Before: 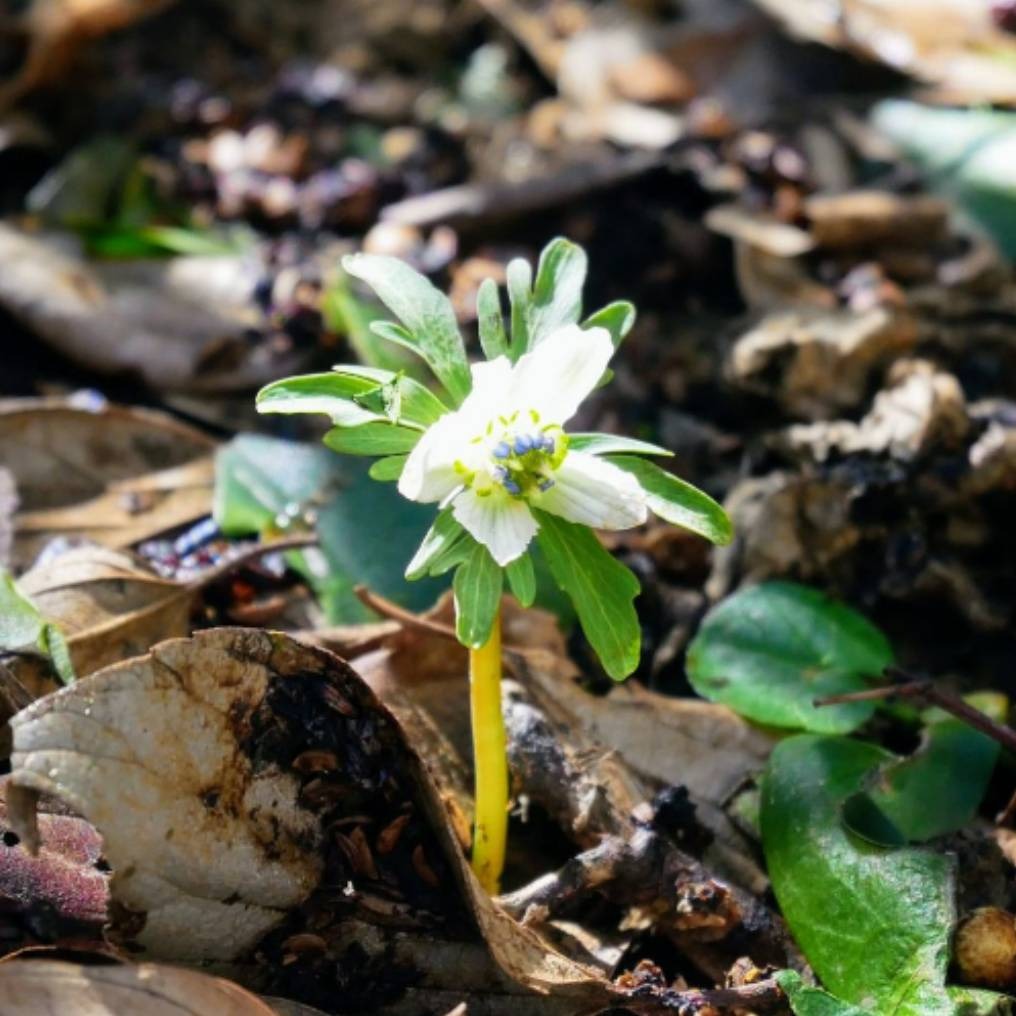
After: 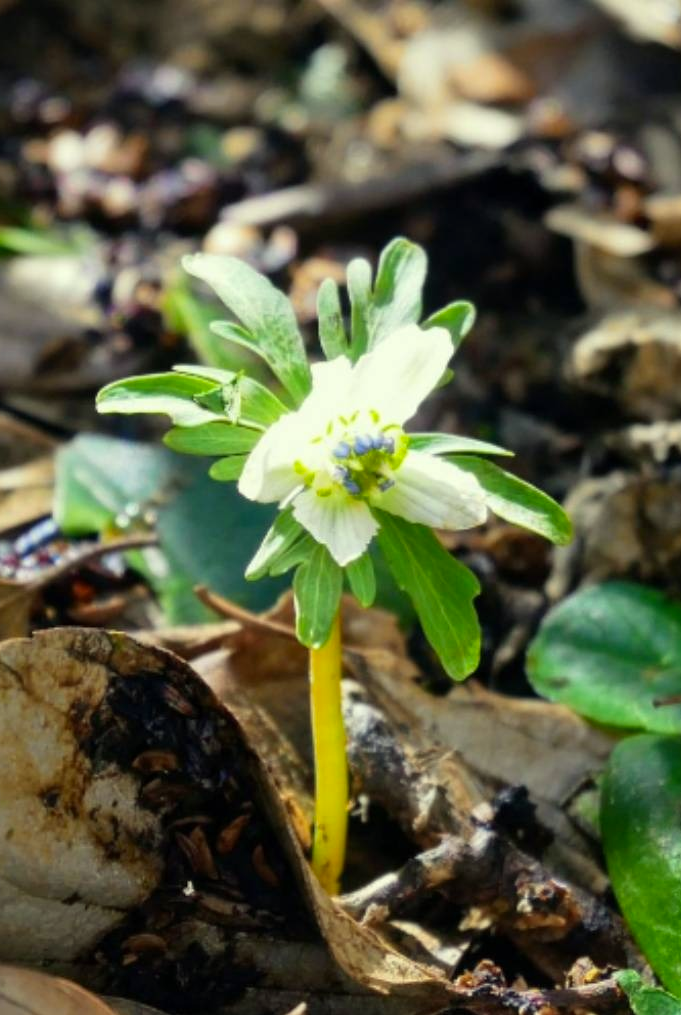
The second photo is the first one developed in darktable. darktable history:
crop and rotate: left 15.783%, right 17.128%
color correction: highlights a* -5.68, highlights b* 11.13
